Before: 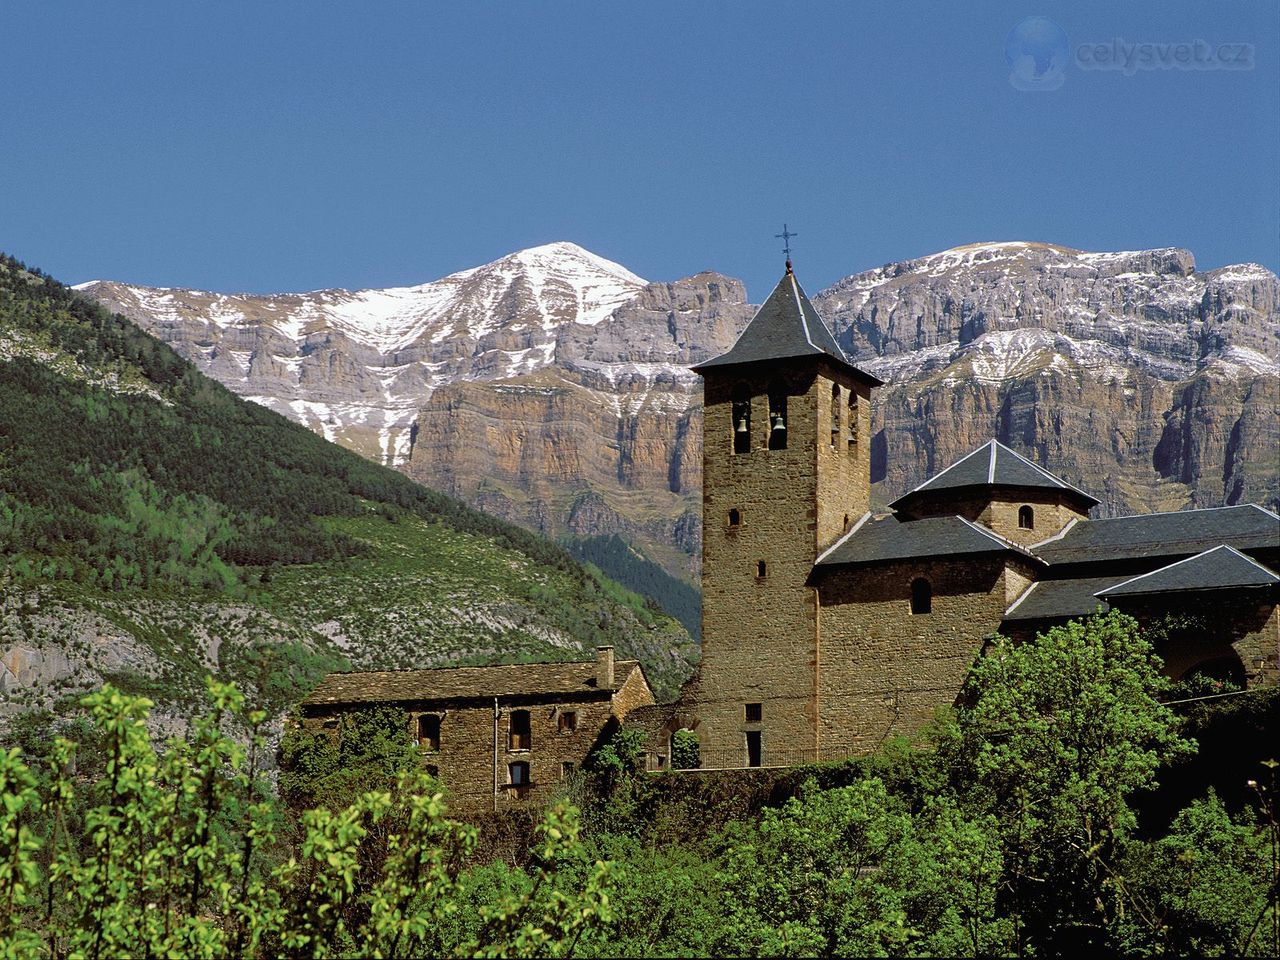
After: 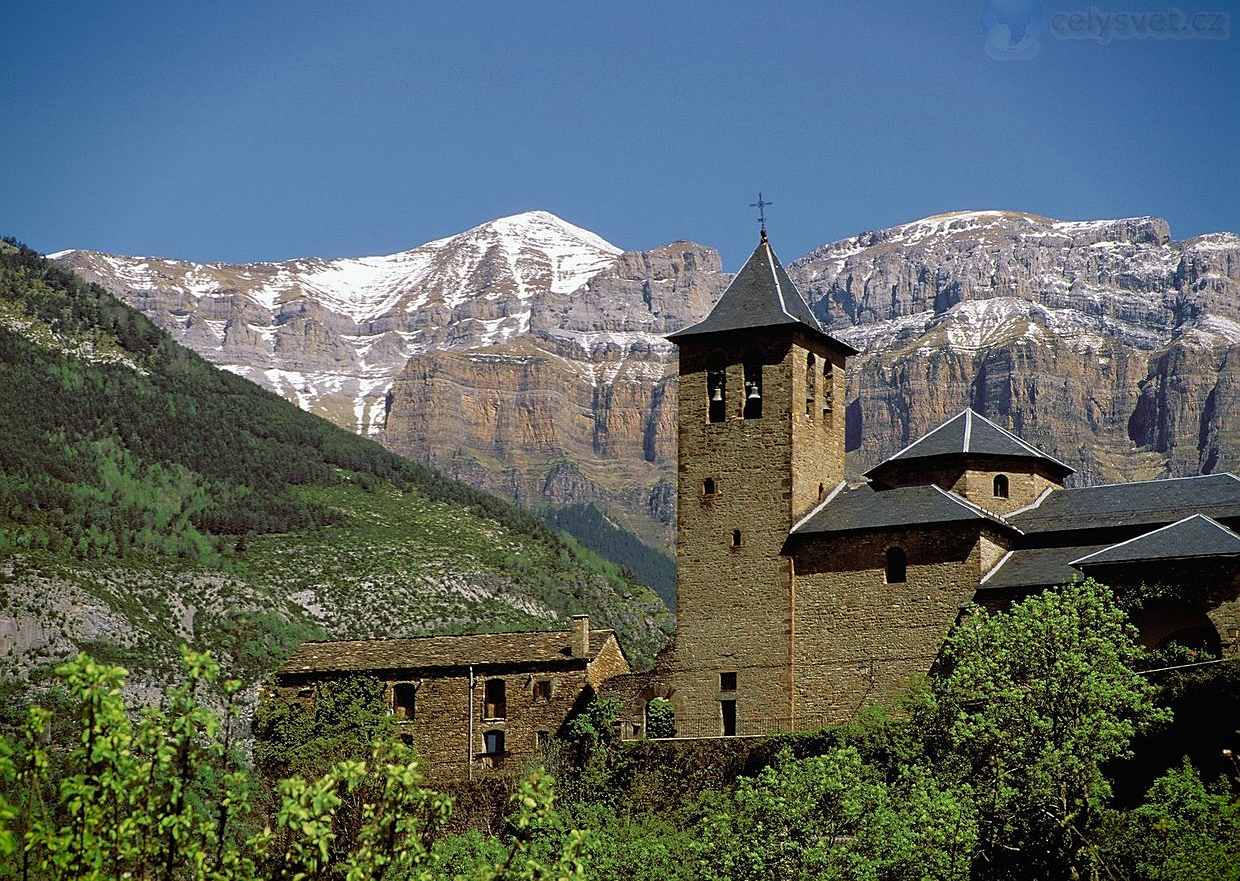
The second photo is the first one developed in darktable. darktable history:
crop: left 1.964%, top 3.251%, right 1.122%, bottom 4.933%
vignetting: fall-off start 88.53%, fall-off radius 44.2%, saturation 0.376, width/height ratio 1.161
sharpen: radius 1.559, amount 0.373, threshold 1.271
